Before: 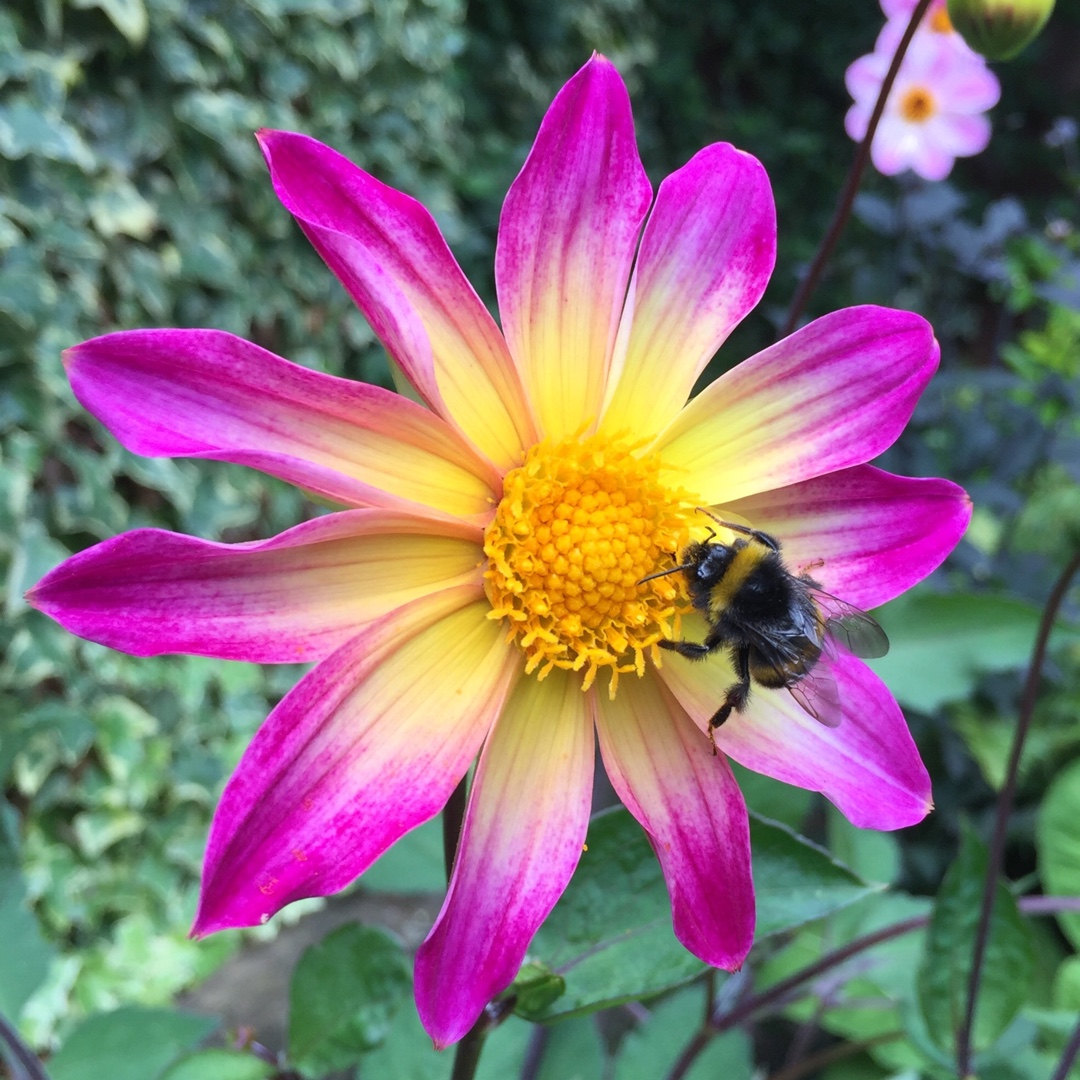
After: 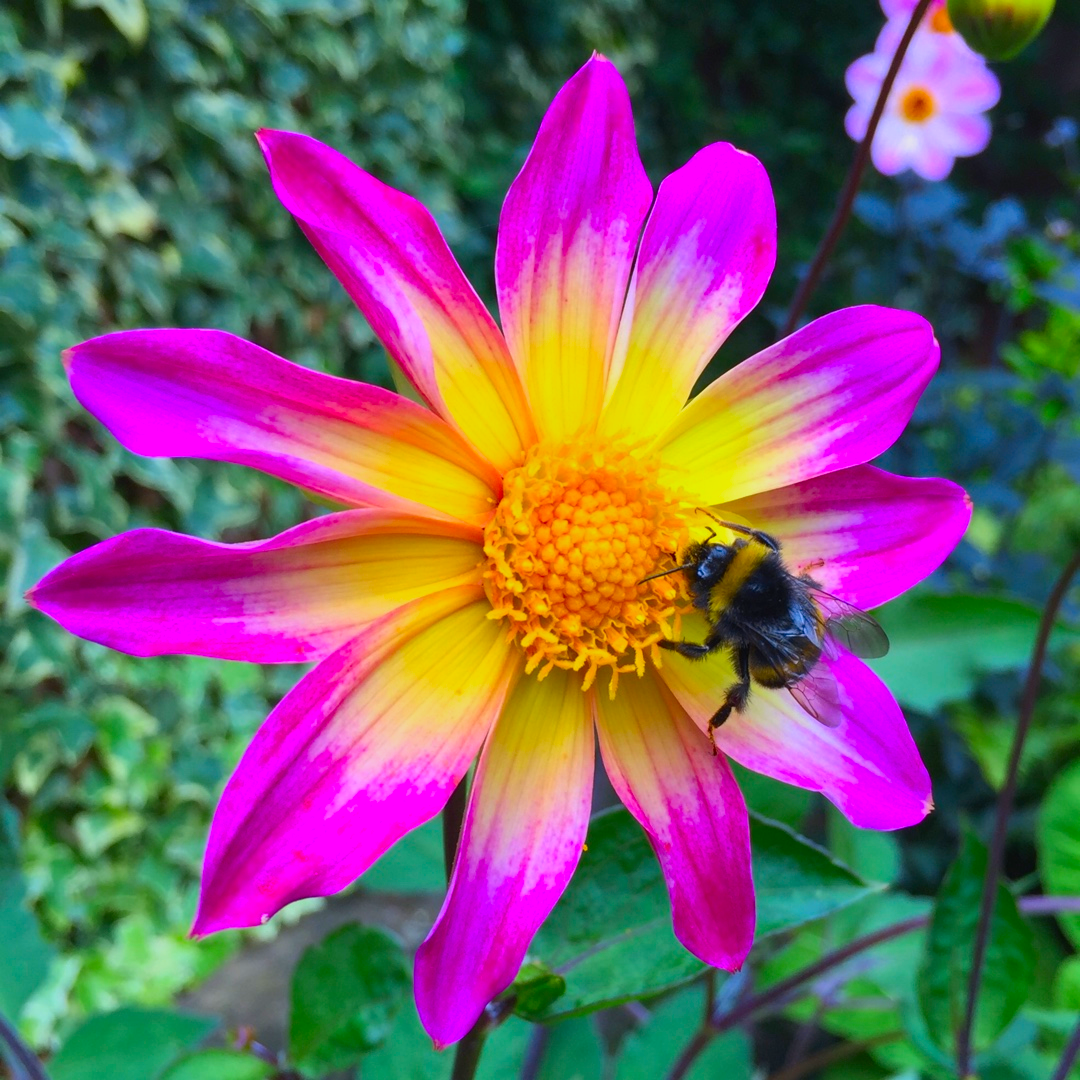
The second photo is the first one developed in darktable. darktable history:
contrast brightness saturation: contrast -0.02, brightness -0.01, saturation 0.03
exposure: exposure -0.242 EV, compensate highlight preservation false
color contrast: green-magenta contrast 1.55, blue-yellow contrast 1.83
